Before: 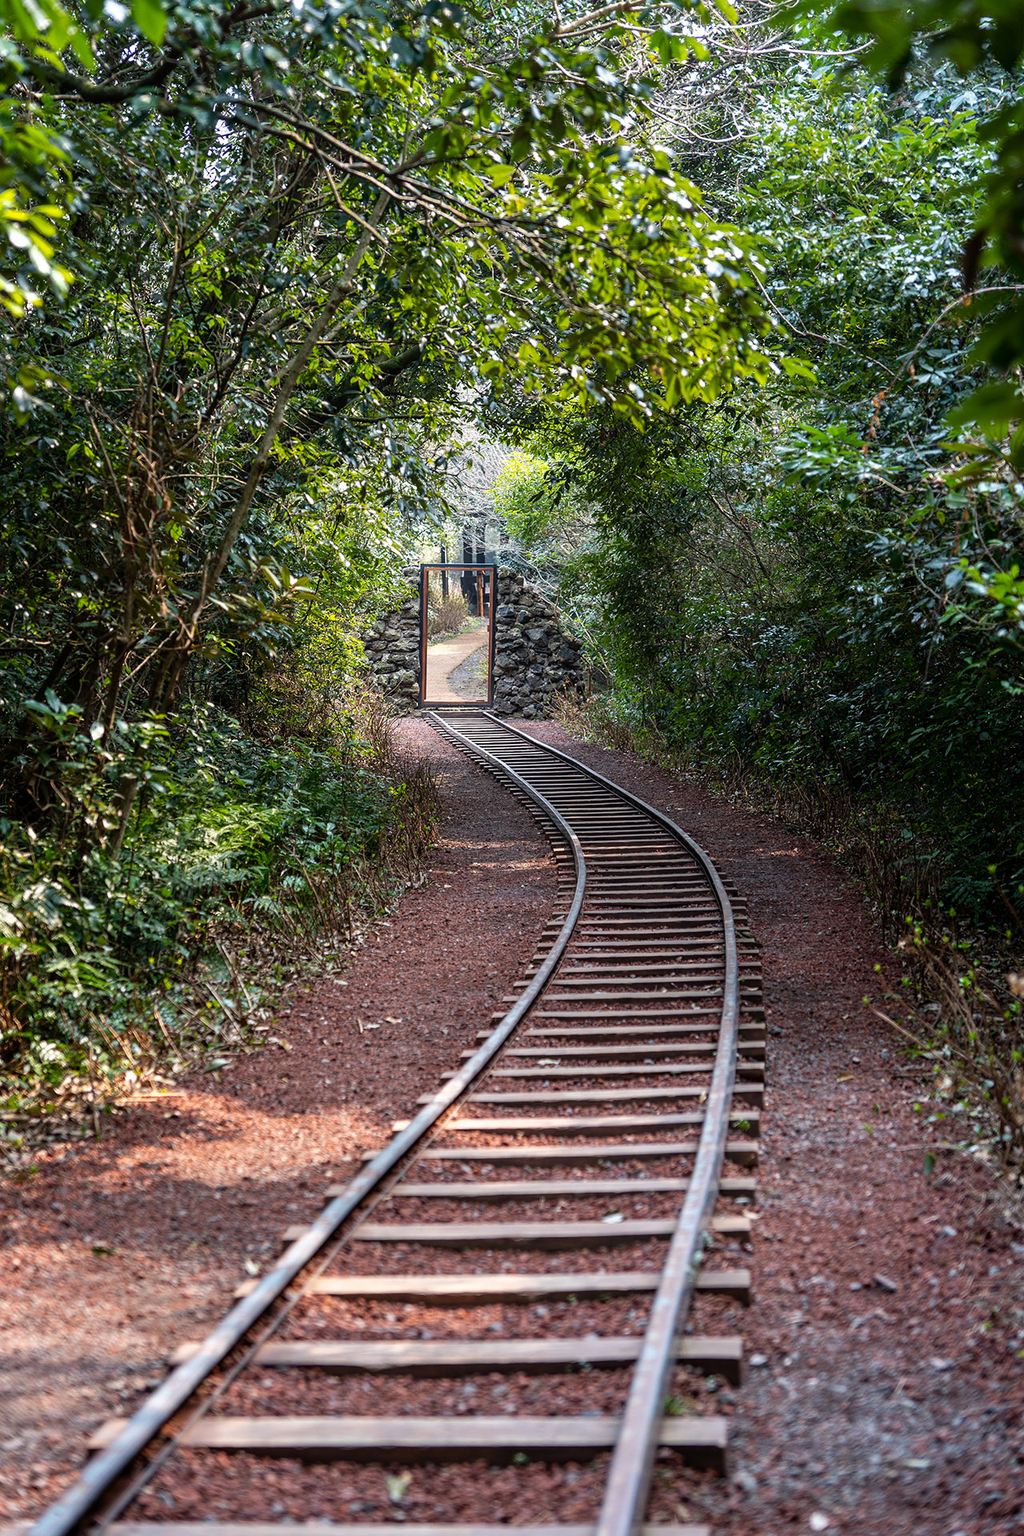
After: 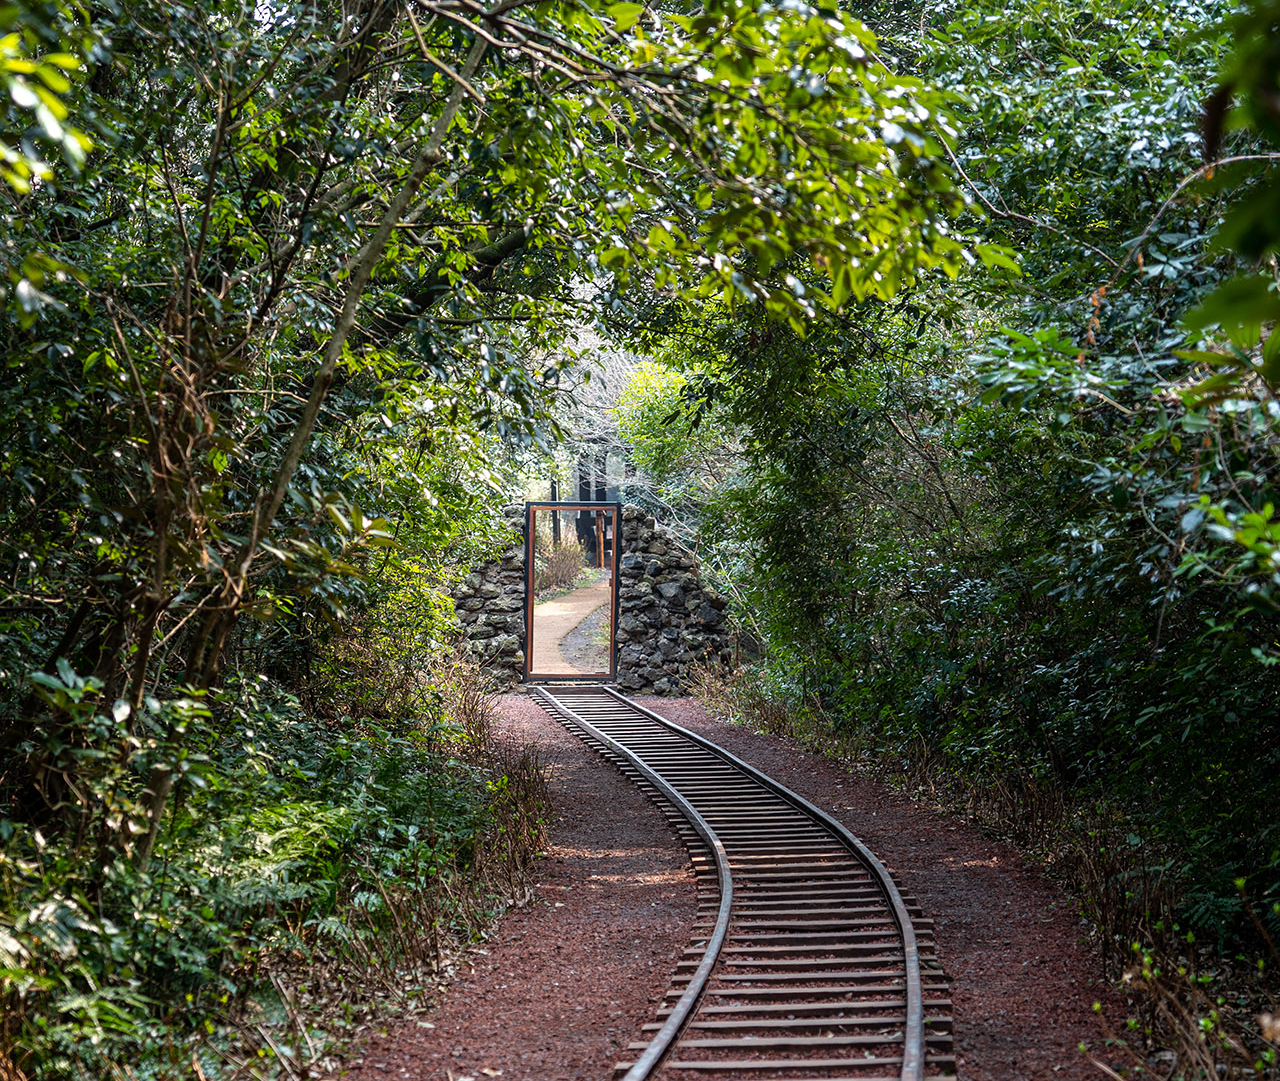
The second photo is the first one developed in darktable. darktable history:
tone equalizer: edges refinement/feathering 500, mask exposure compensation -1.57 EV, preserve details no
crop and rotate: top 10.578%, bottom 33.12%
